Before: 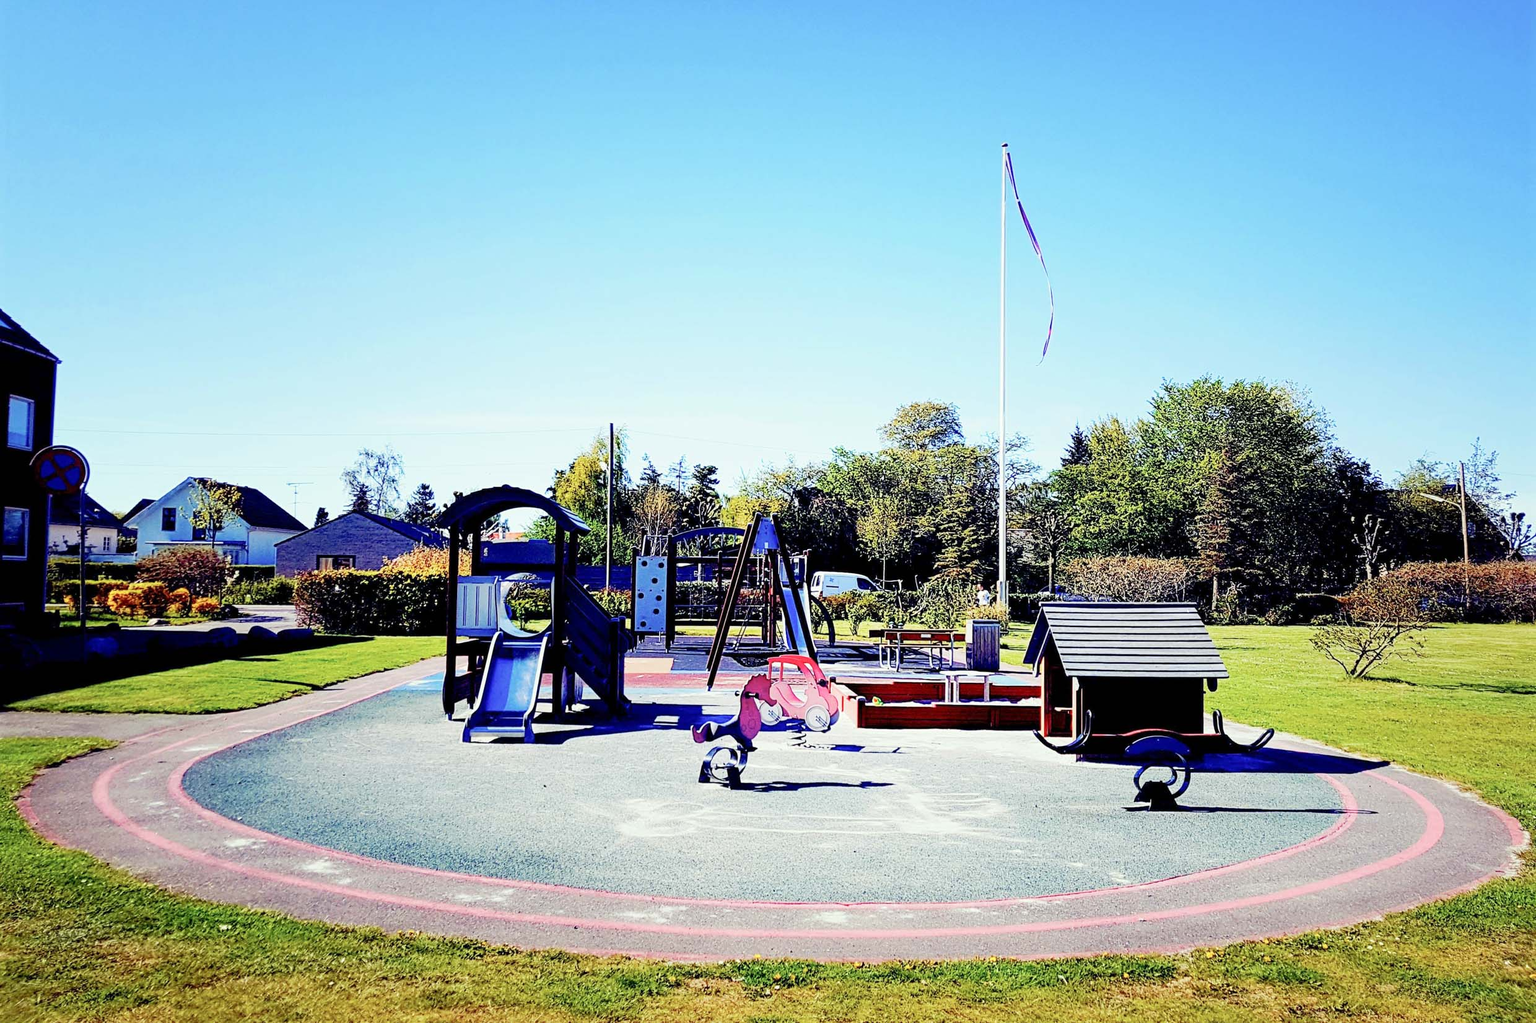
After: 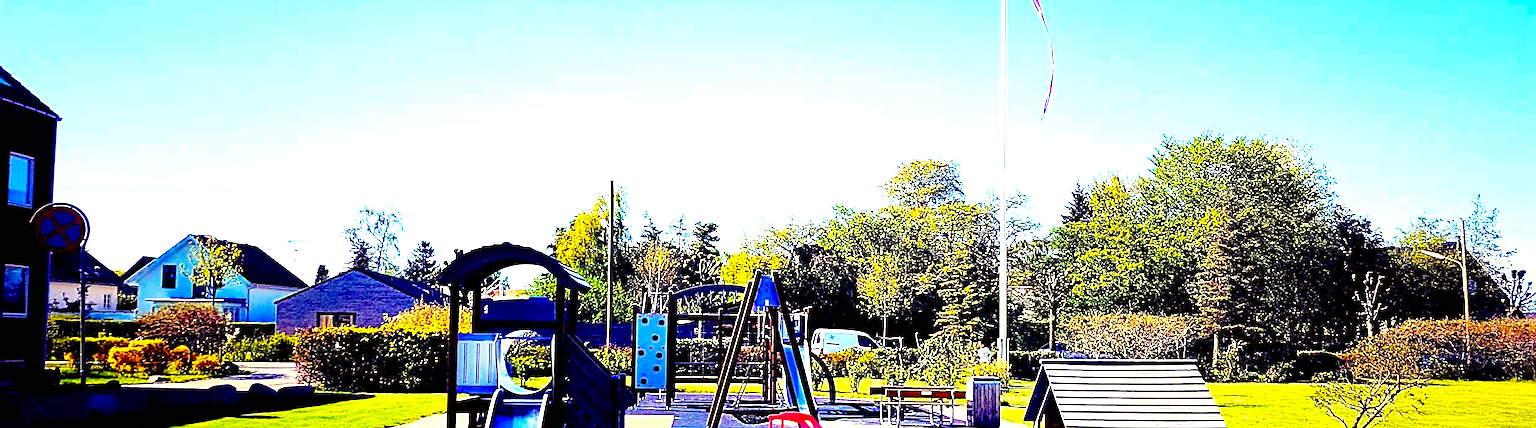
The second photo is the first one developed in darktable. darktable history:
sharpen: on, module defaults
crop and rotate: top 23.84%, bottom 34.294%
color balance rgb: linear chroma grading › global chroma 20%, perceptual saturation grading › global saturation 25%, perceptual brilliance grading › global brilliance 20%, global vibrance 20%
white balance: red 1.045, blue 0.932
